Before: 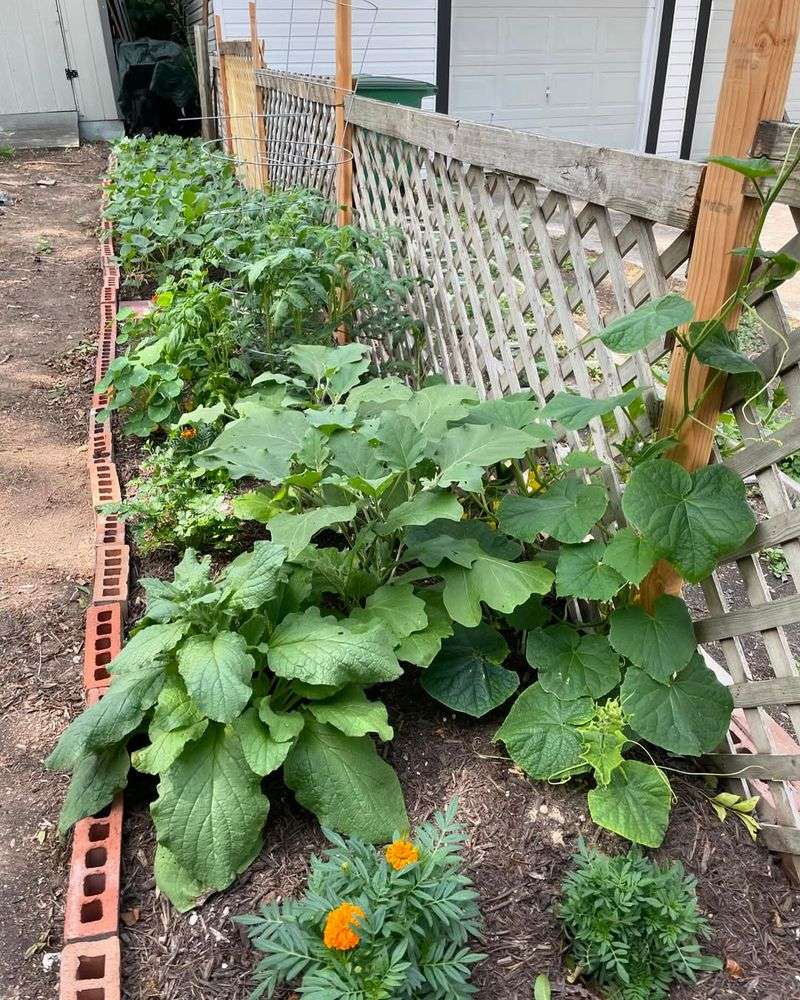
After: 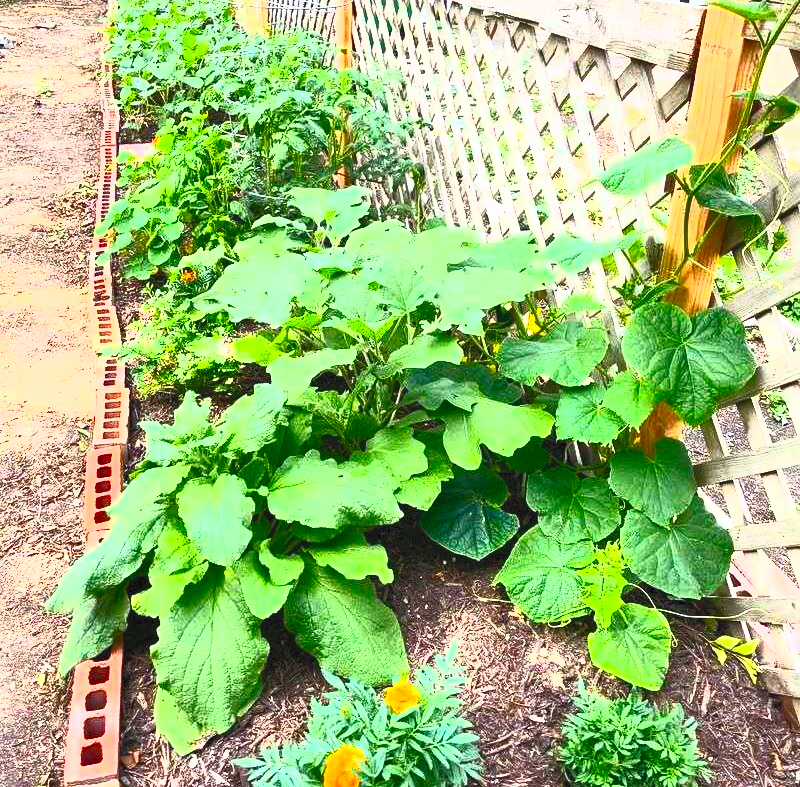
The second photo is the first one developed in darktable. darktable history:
contrast brightness saturation: contrast 1, brightness 1, saturation 1
crop and rotate: top 15.774%, bottom 5.506%
